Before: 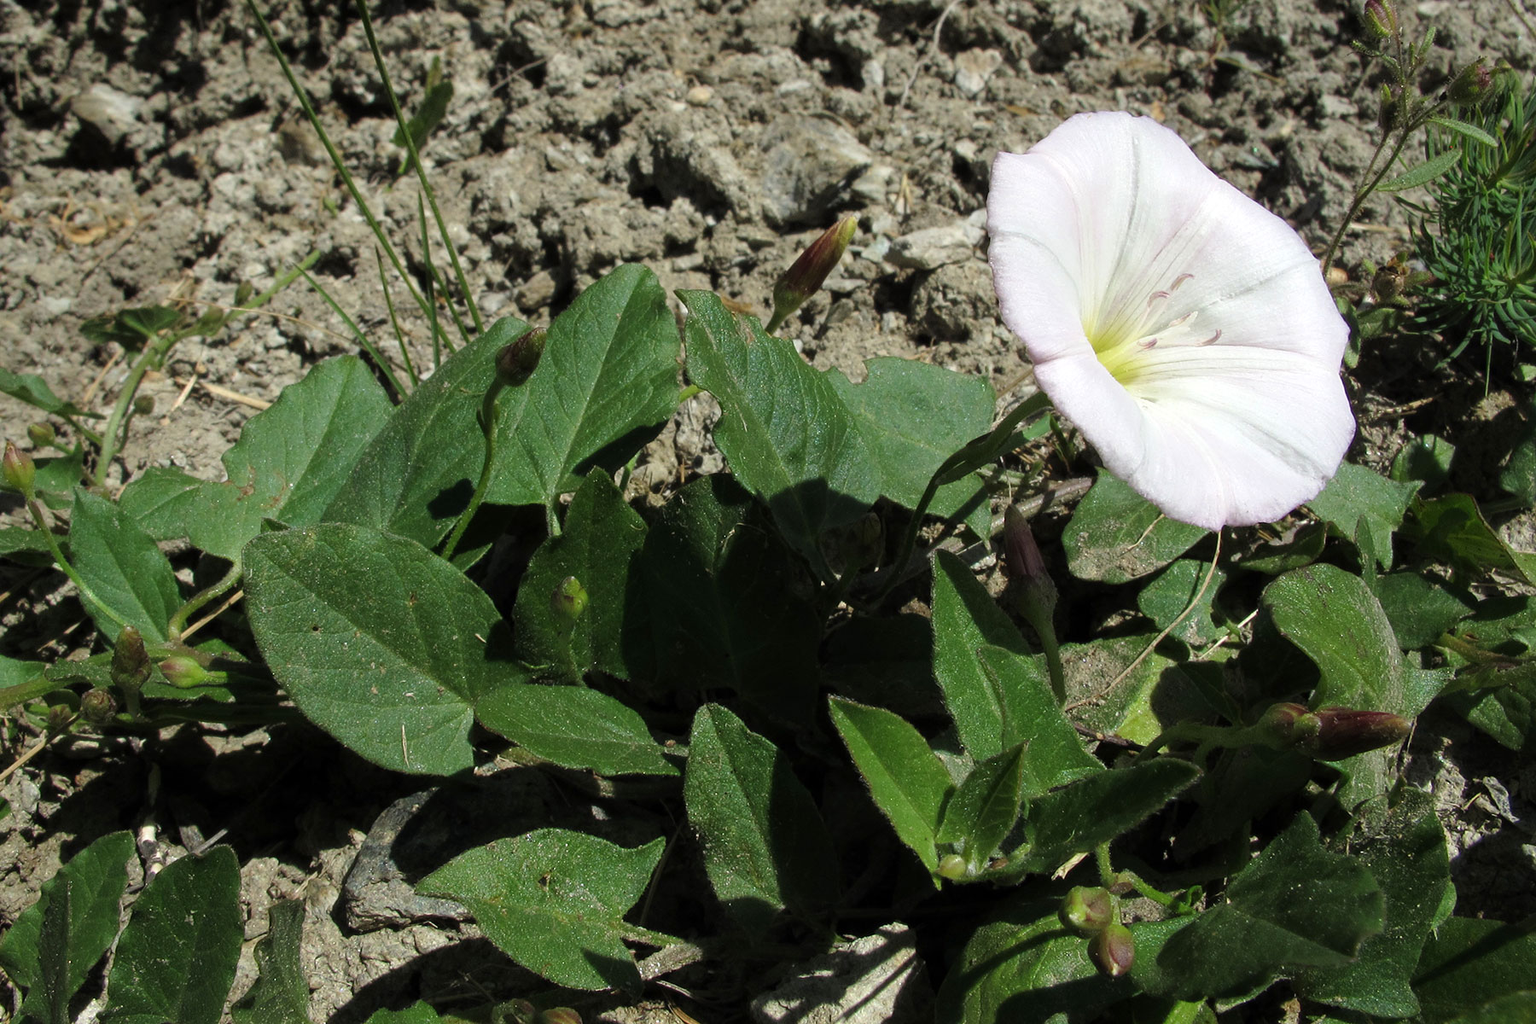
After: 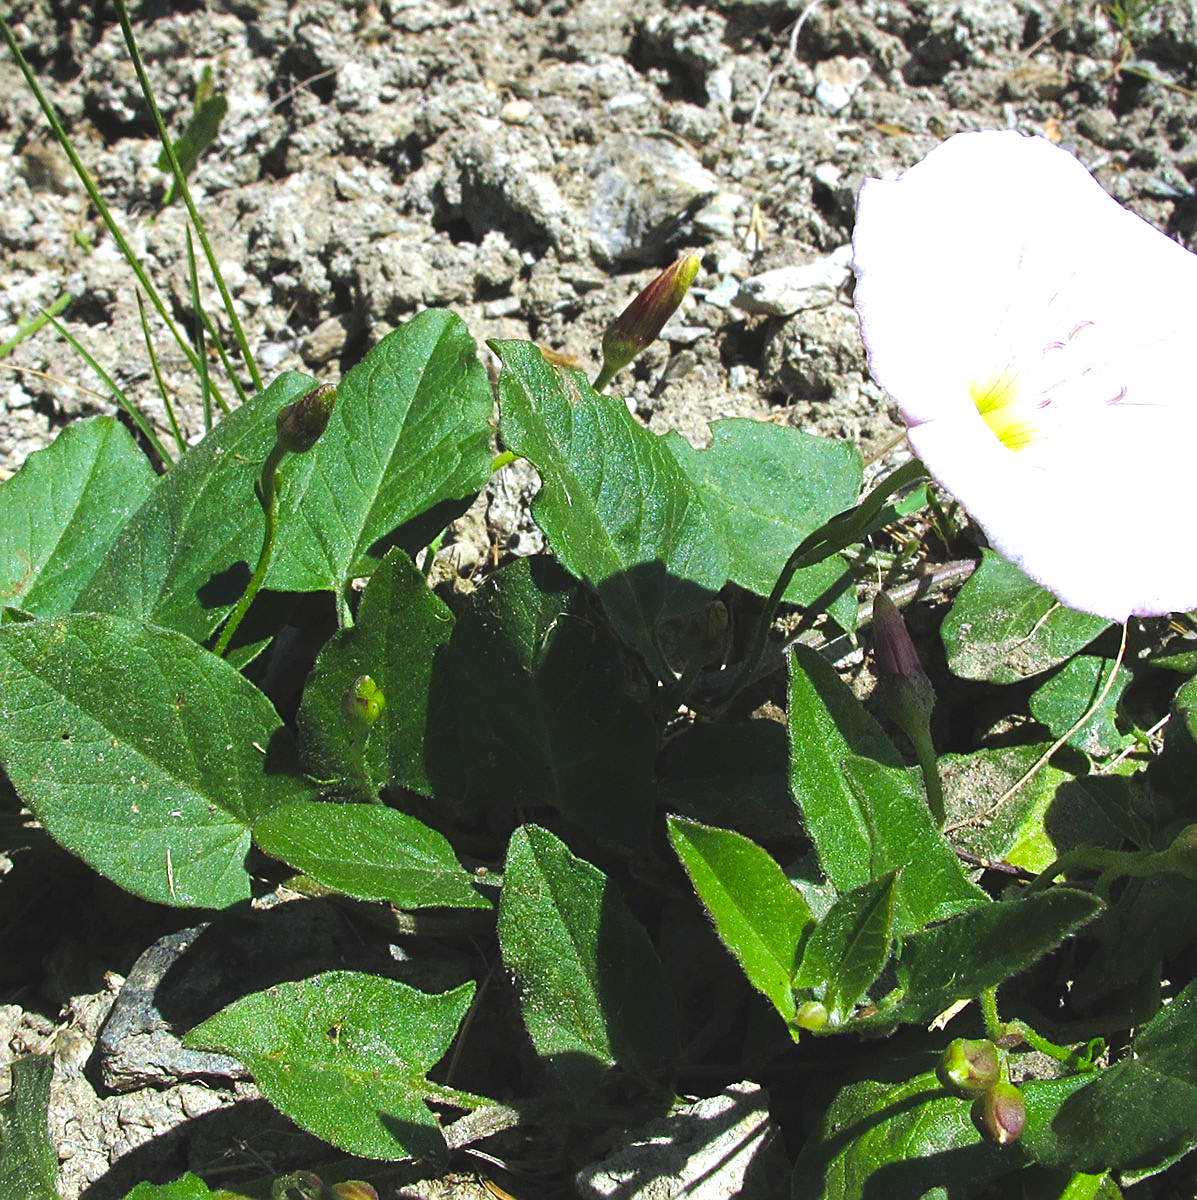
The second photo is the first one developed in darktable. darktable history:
exposure: black level correction -0.005, exposure 1 EV, compensate highlight preservation false
white balance: red 0.967, blue 1.119, emerald 0.756
color balance rgb: perceptual saturation grading › global saturation 25%, global vibrance 20%
crop: left 16.899%, right 16.556%
sharpen: on, module defaults
